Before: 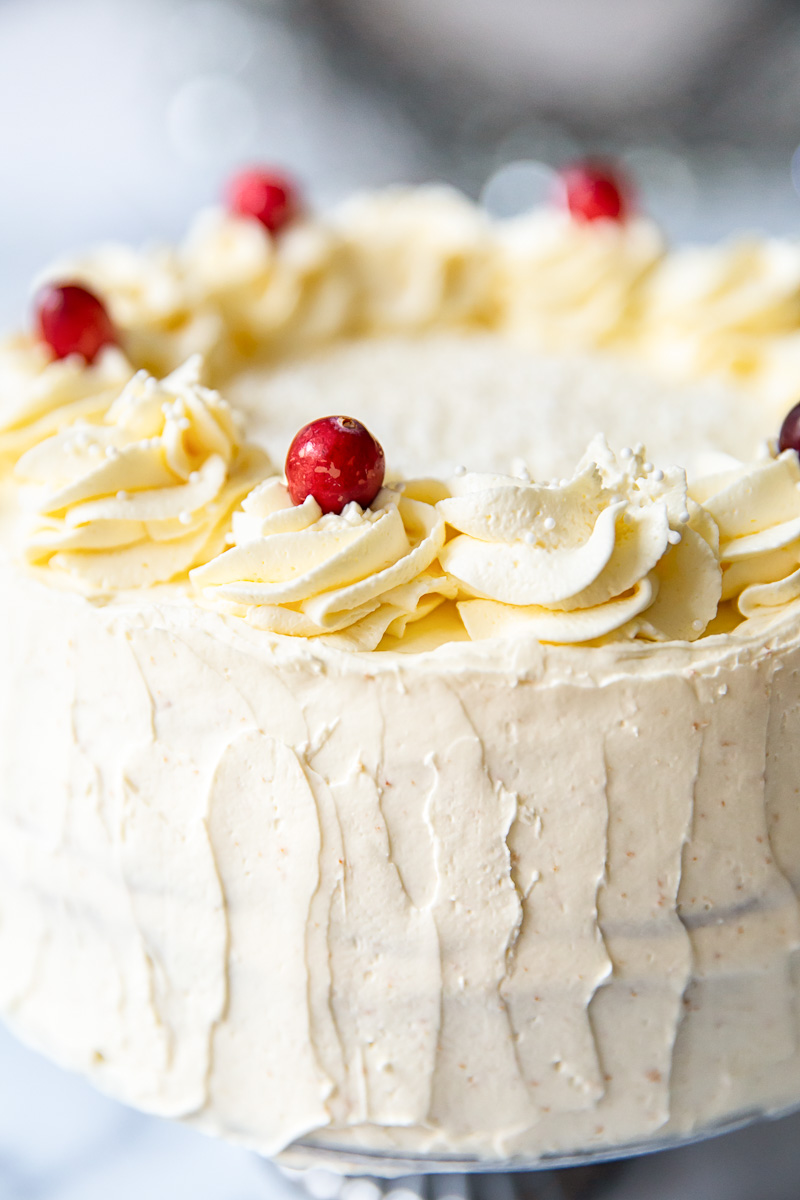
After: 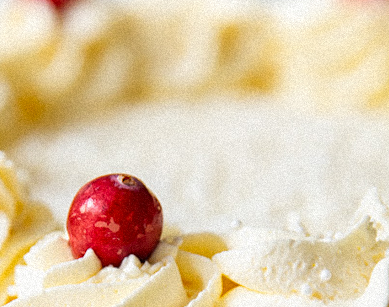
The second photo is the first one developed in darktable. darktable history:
rotate and perspective: rotation 0.128°, lens shift (vertical) -0.181, lens shift (horizontal) -0.044, shear 0.001, automatic cropping off
contrast brightness saturation: contrast -0.02, brightness -0.01, saturation 0.03
grain: mid-tones bias 0%
crop: left 28.64%, top 16.832%, right 26.637%, bottom 58.055%
